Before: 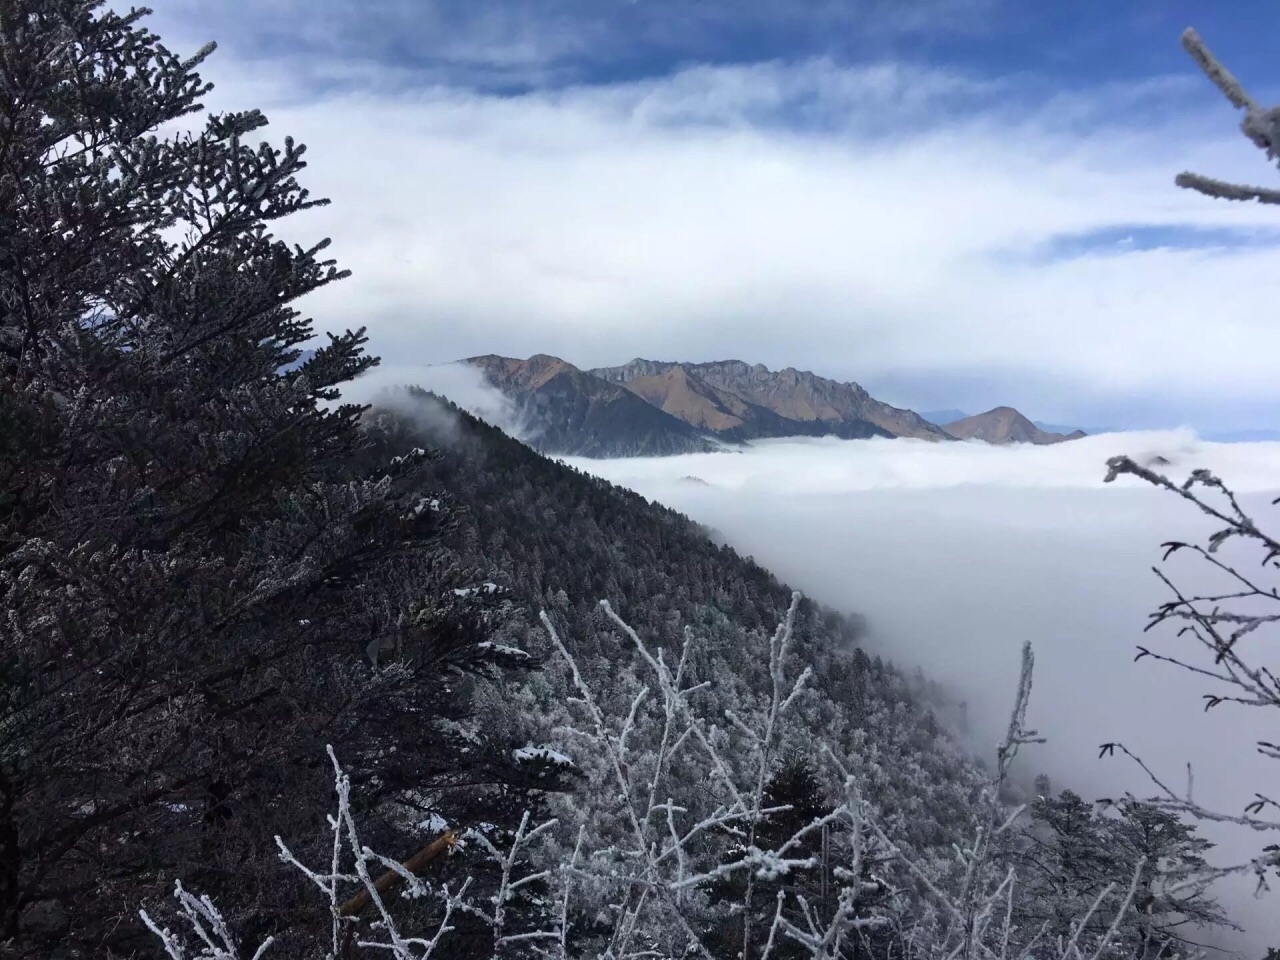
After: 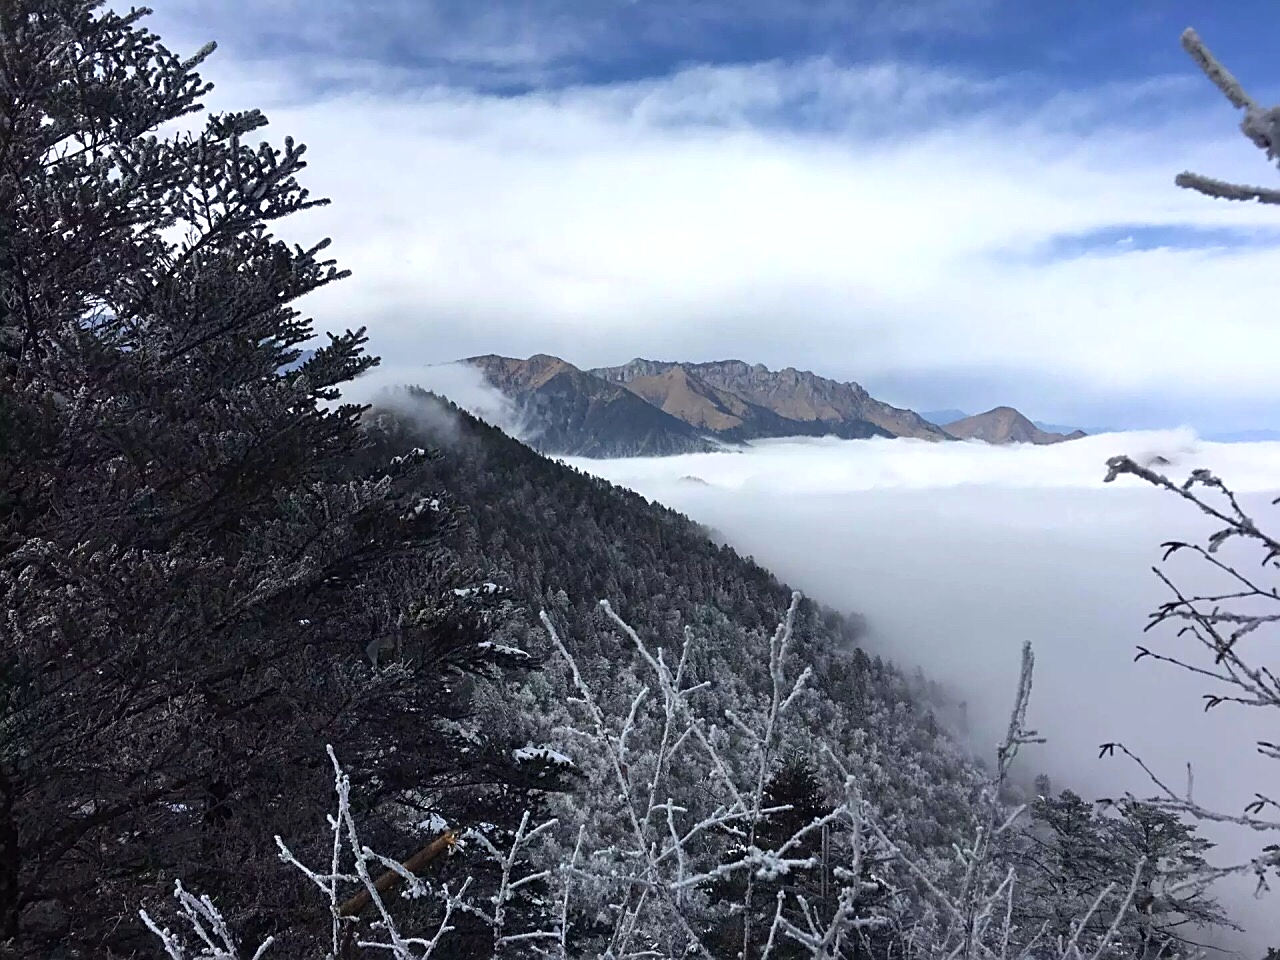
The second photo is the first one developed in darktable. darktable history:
sharpen: on, module defaults
exposure: black level correction 0, exposure 0.199 EV, compensate highlight preservation false
